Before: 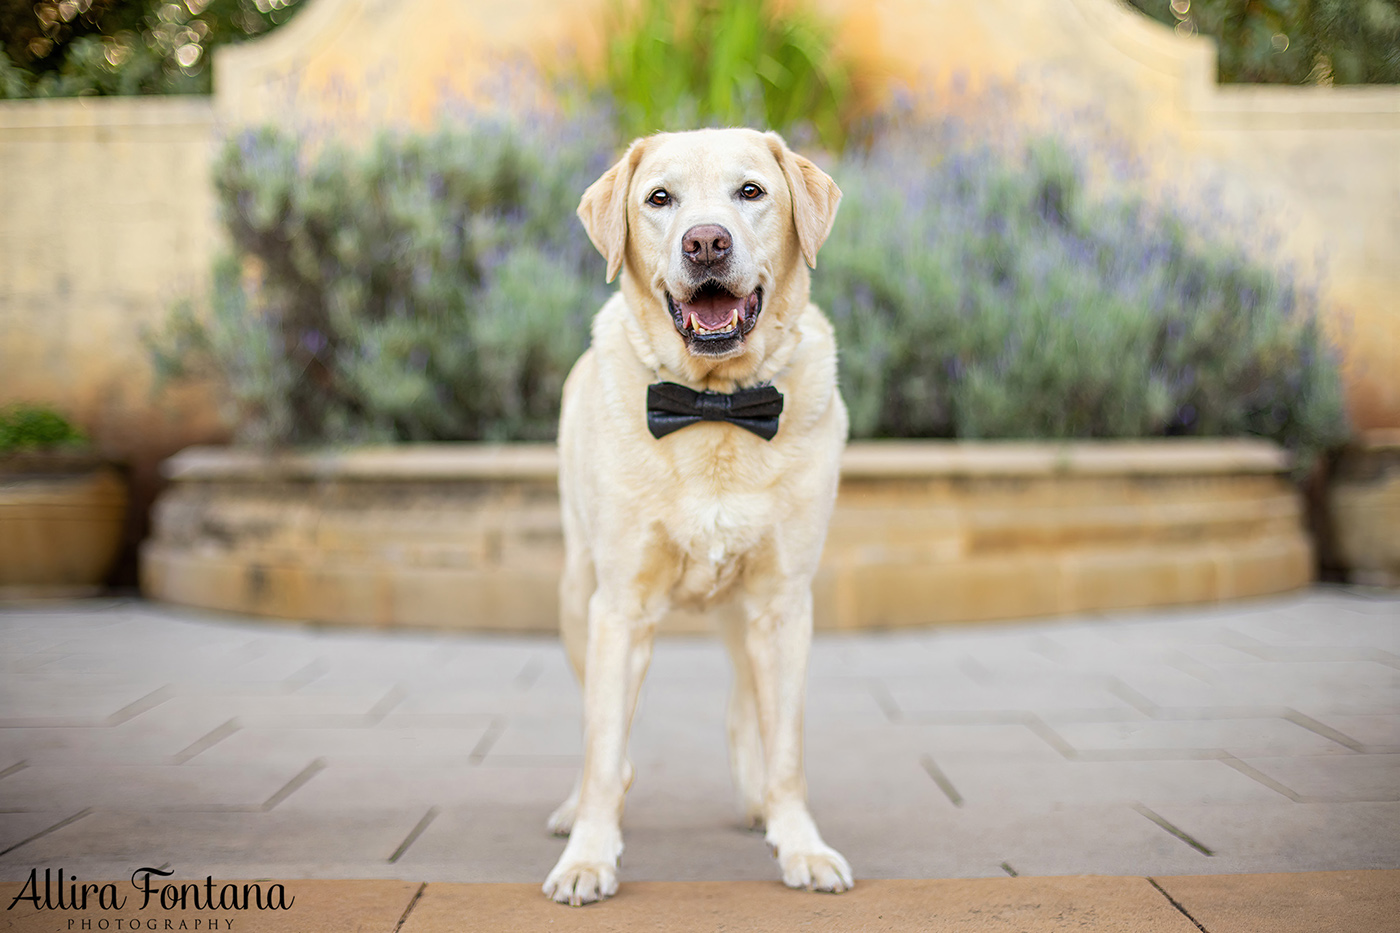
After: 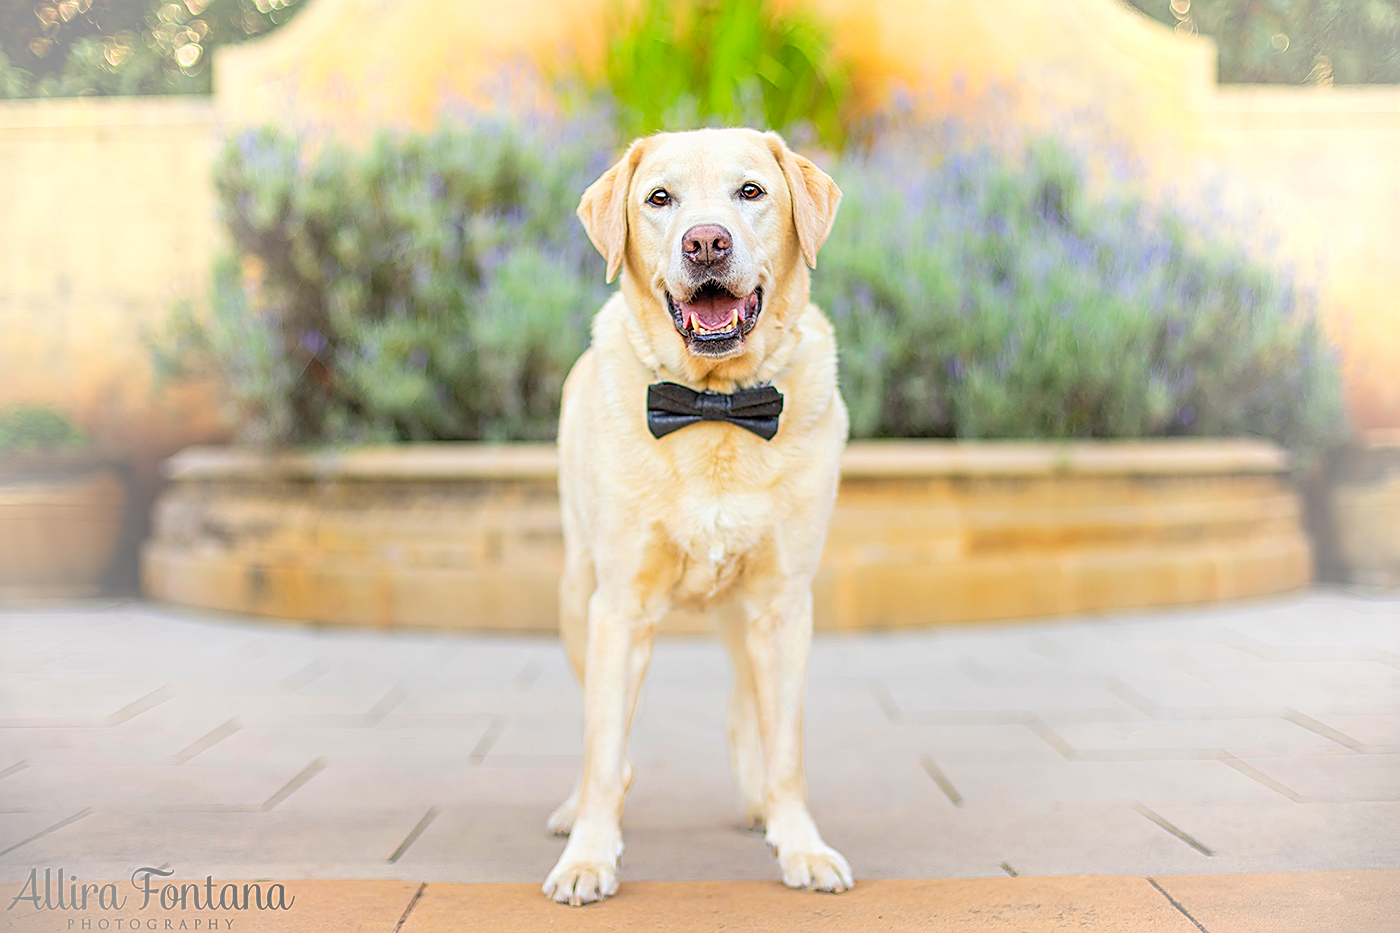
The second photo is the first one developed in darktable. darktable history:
vignetting: fall-off start 64.4%, brightness 0.285, saturation 0.002, width/height ratio 0.887
tone equalizer: edges refinement/feathering 500, mask exposure compensation -1.57 EV, preserve details no
contrast brightness saturation: contrast 0.066, brightness 0.174, saturation 0.409
sharpen: on, module defaults
